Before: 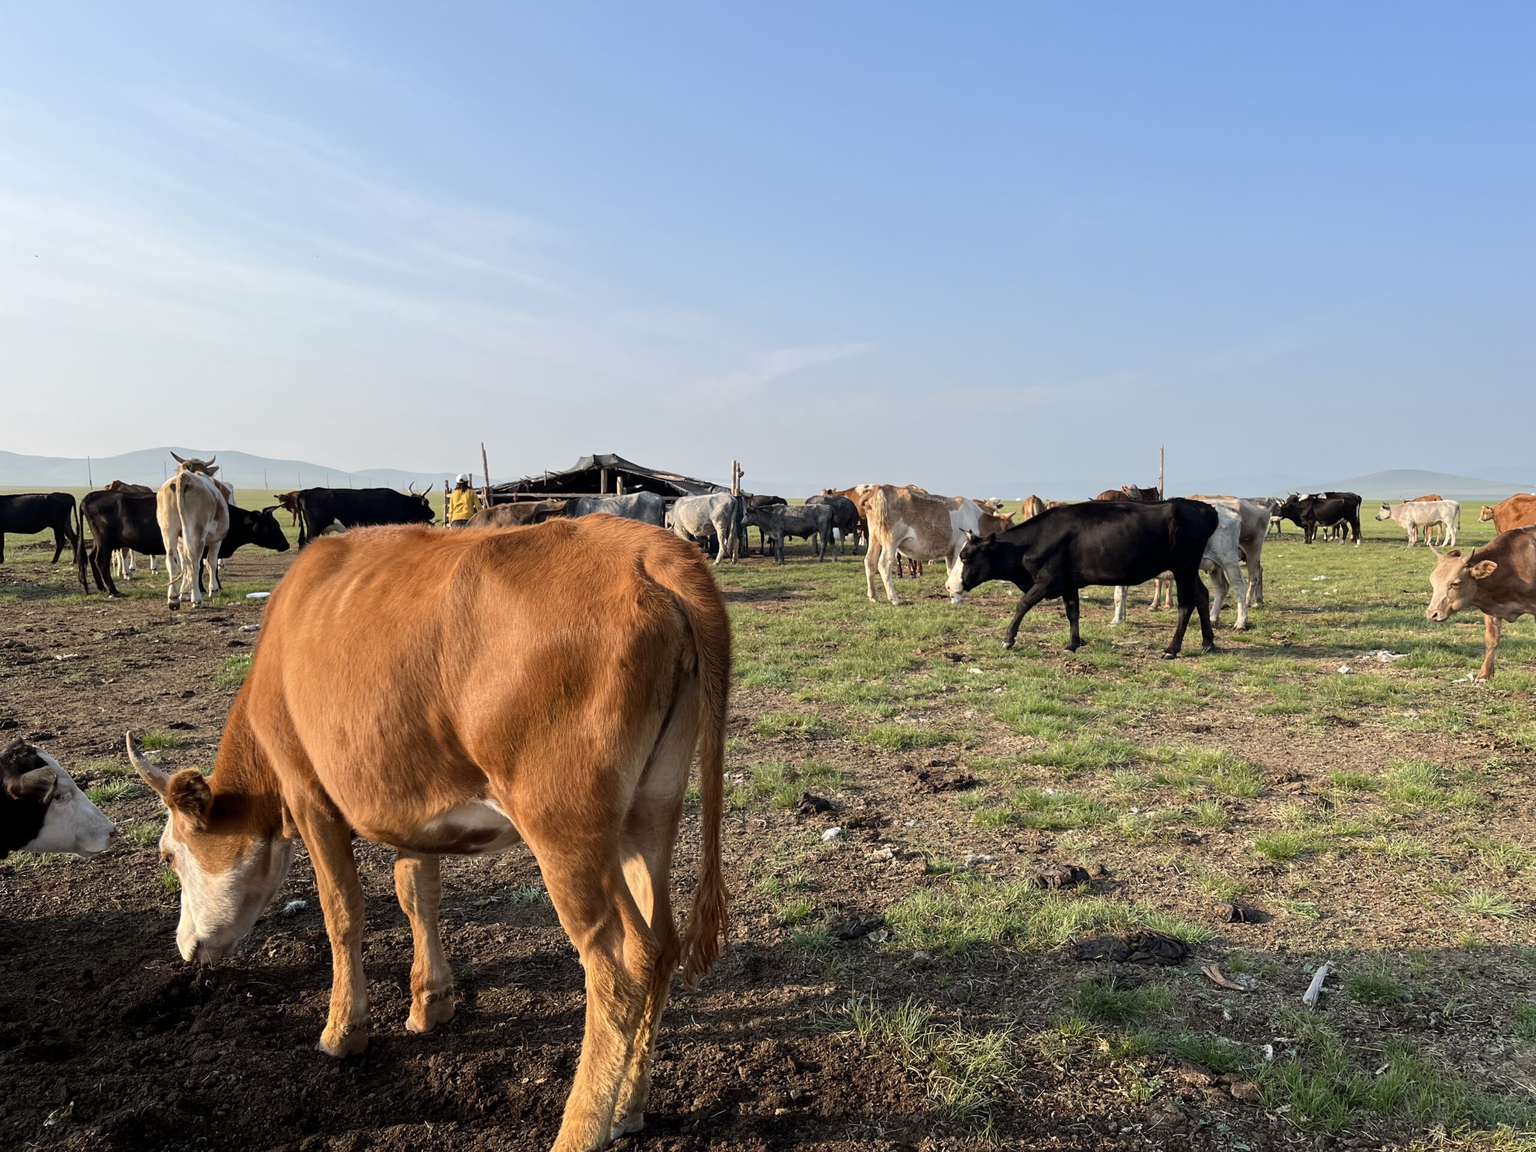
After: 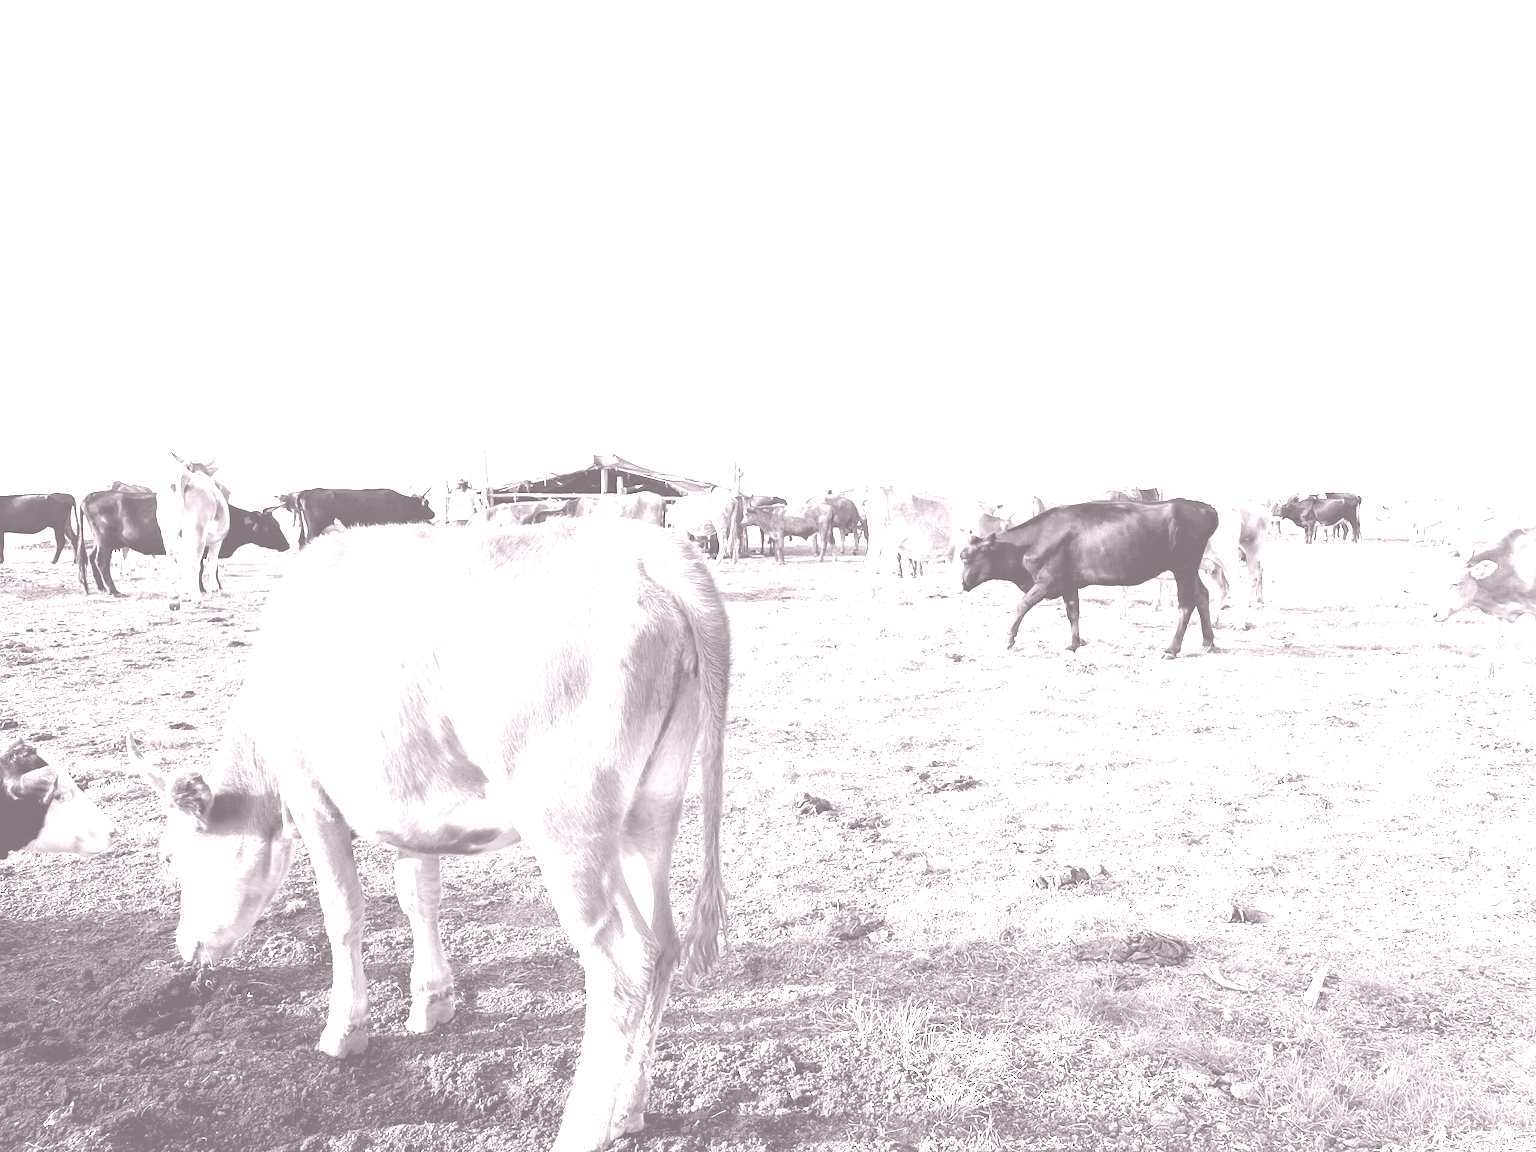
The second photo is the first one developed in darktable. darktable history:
white balance: red 1.042, blue 1.17
colorize: hue 25.2°, saturation 83%, source mix 82%, lightness 79%, version 1
exposure: black level correction 0, exposure 1.2 EV, compensate exposure bias true, compensate highlight preservation false
